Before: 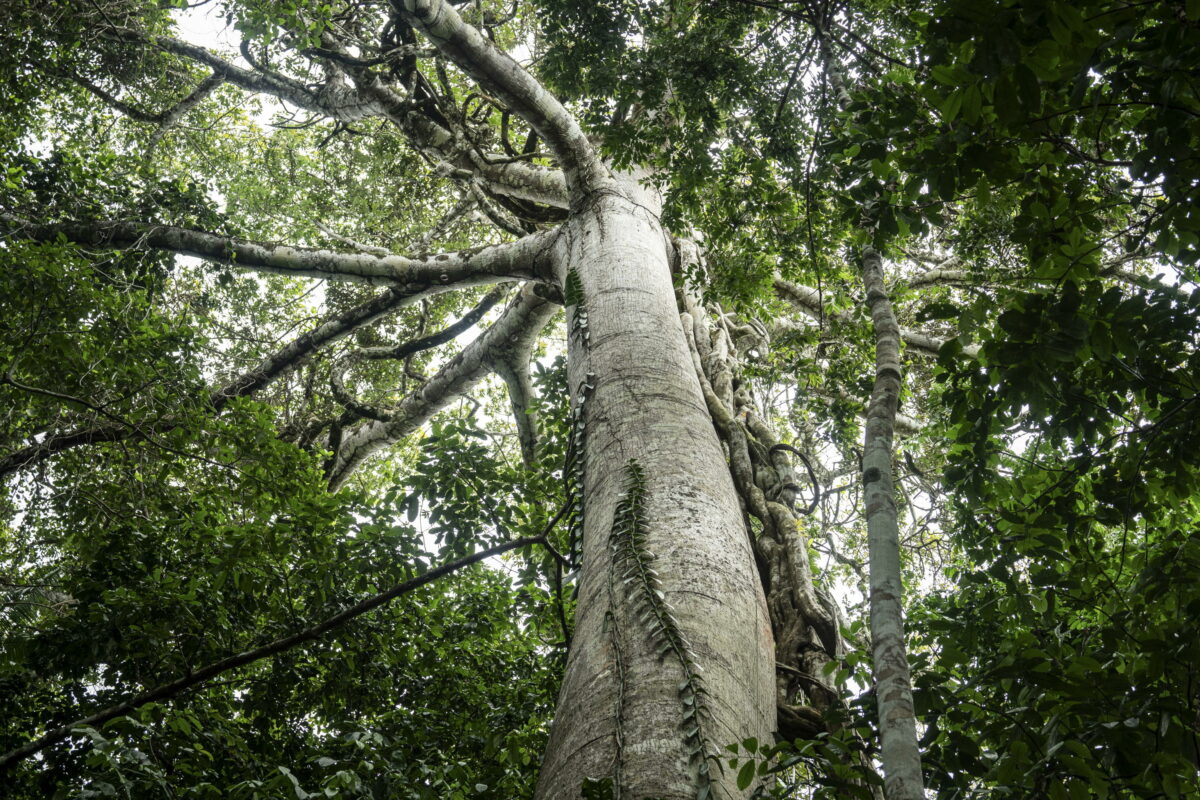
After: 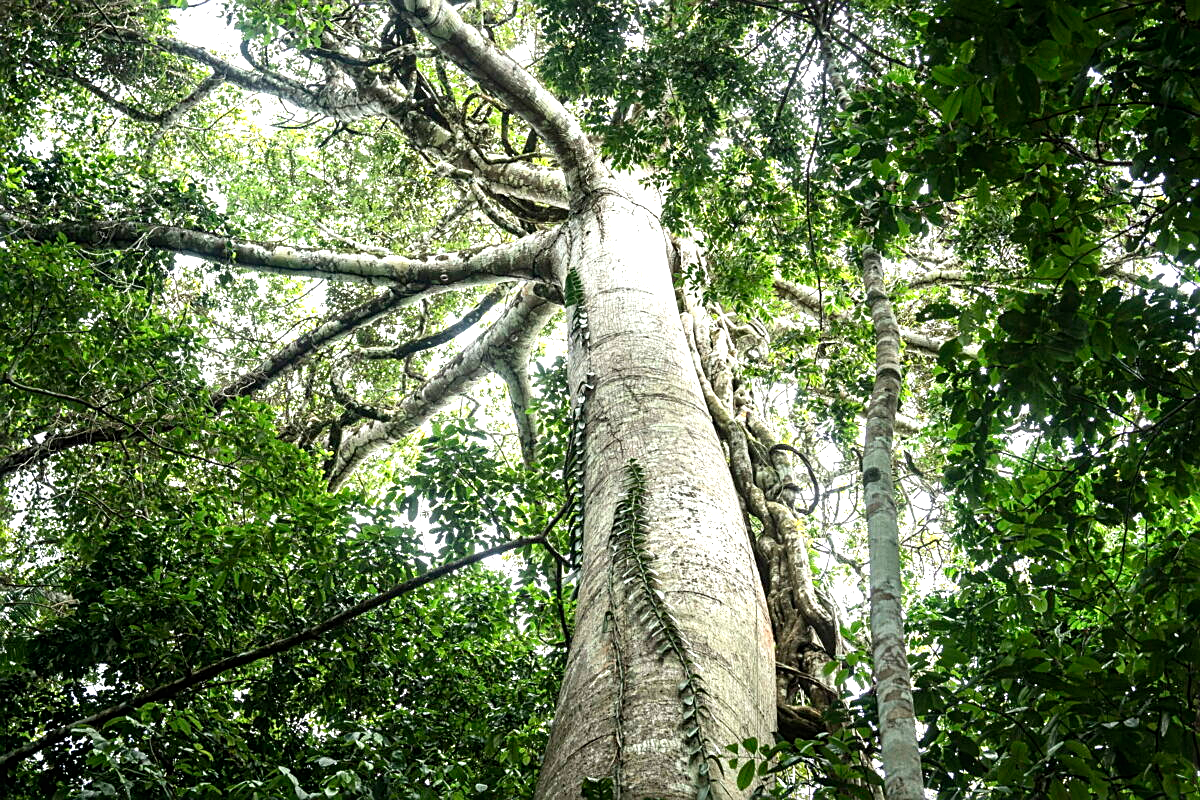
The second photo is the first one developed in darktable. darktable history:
sharpen: on, module defaults
exposure: black level correction 0, exposure 1.101 EV, compensate highlight preservation false
